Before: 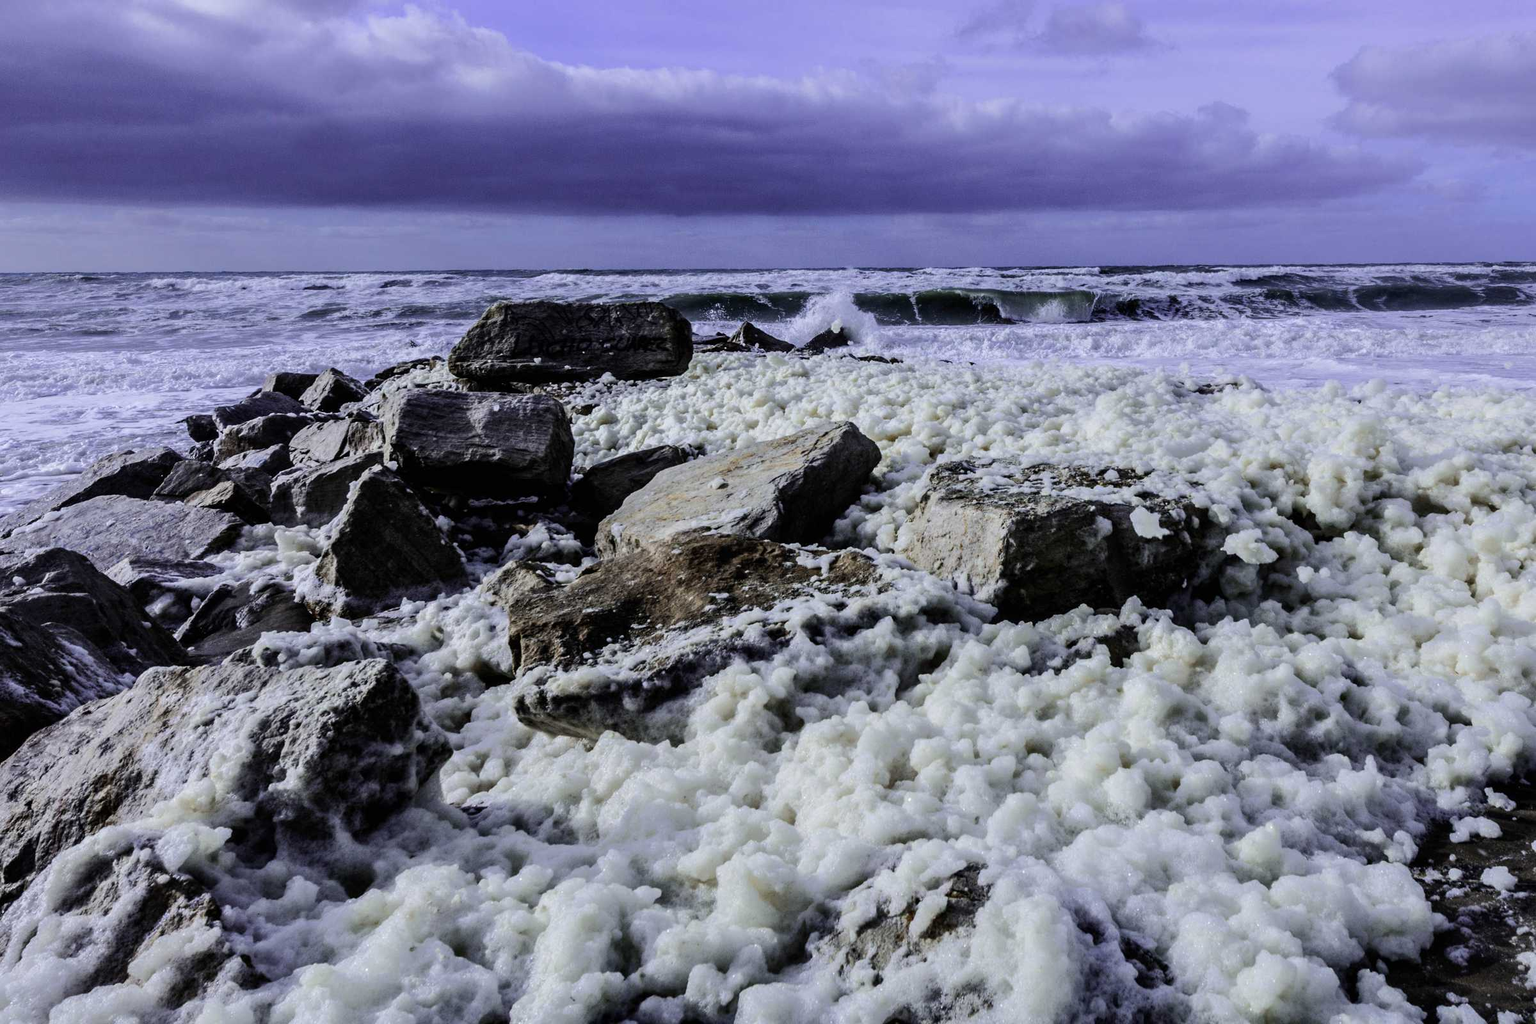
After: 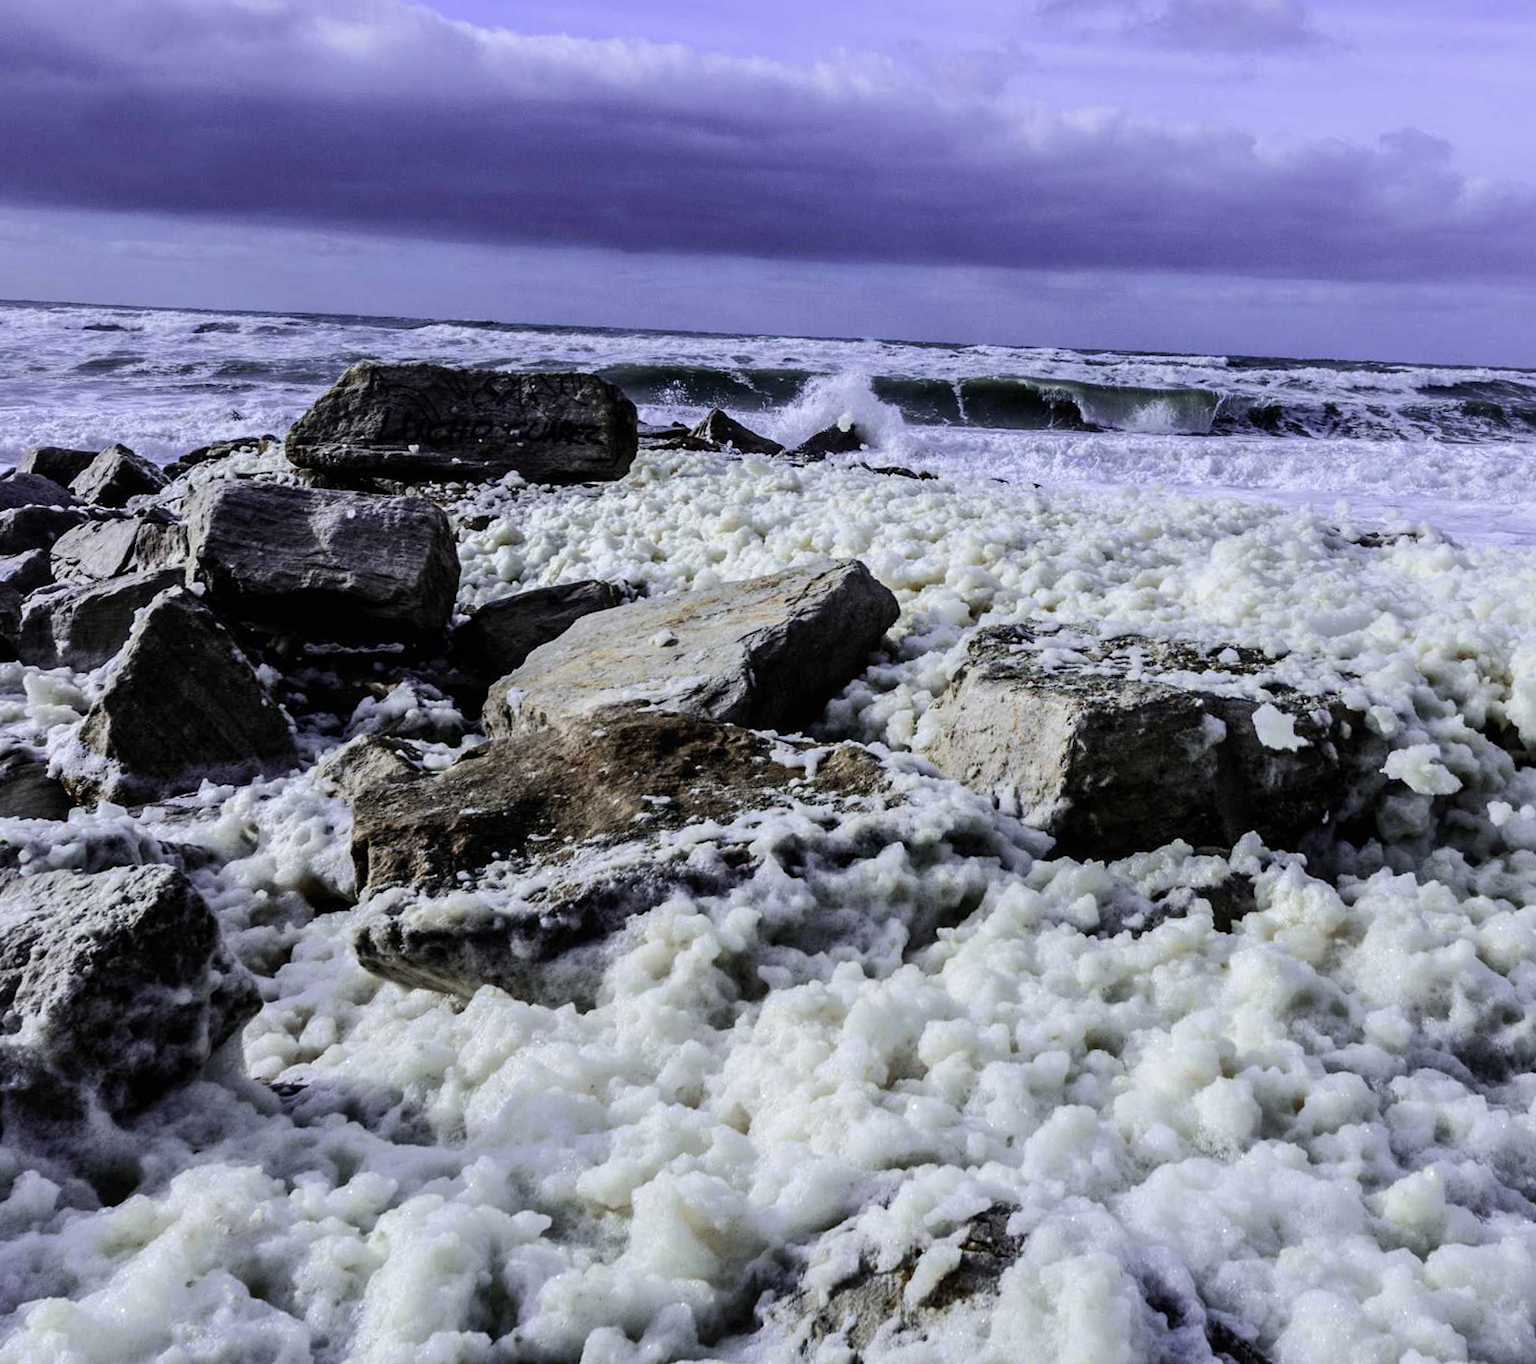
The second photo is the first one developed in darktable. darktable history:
crop and rotate: angle -2.99°, left 14.26%, top 0.043%, right 10.764%, bottom 0.049%
exposure: exposure 0.207 EV, compensate exposure bias true, compensate highlight preservation false
